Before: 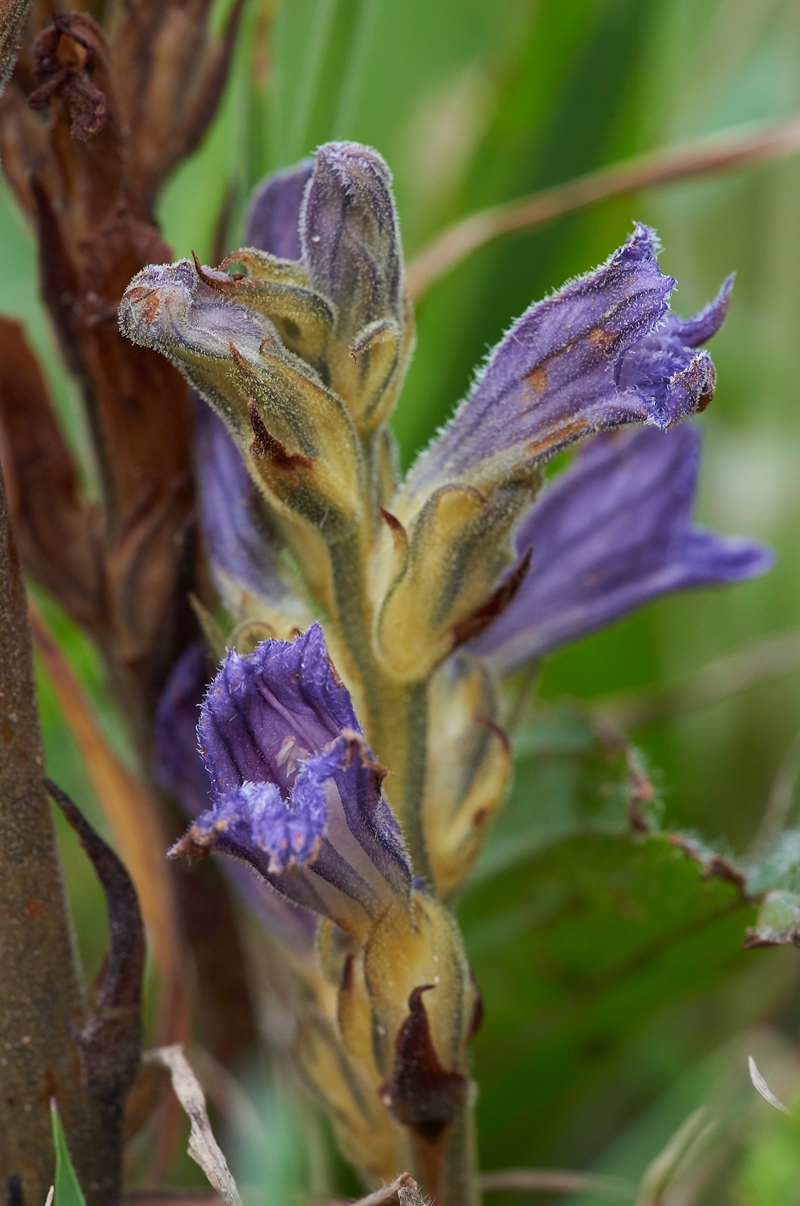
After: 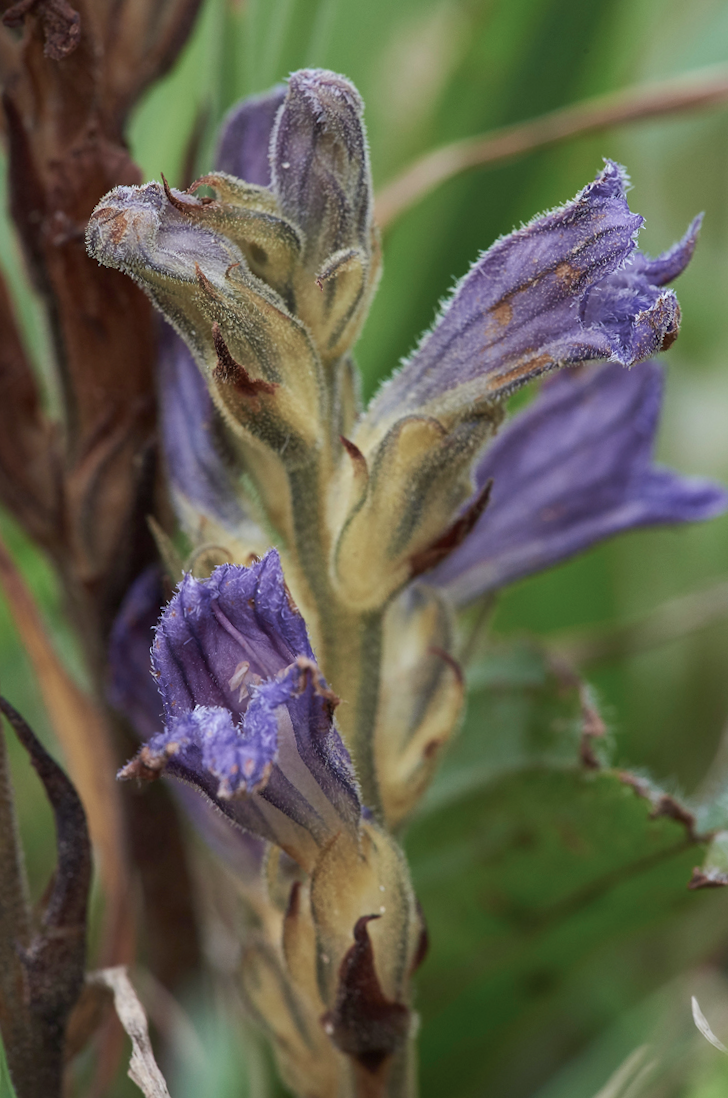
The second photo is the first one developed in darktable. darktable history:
tone equalizer: edges refinement/feathering 500, mask exposure compensation -1.57 EV, preserve details no
crop and rotate: angle -1.85°, left 3.106%, top 3.781%, right 1.41%, bottom 0.709%
color balance rgb: linear chroma grading › global chroma 2.061%, linear chroma grading › mid-tones -1.283%, perceptual saturation grading › global saturation -32.218%, global vibrance 20%
